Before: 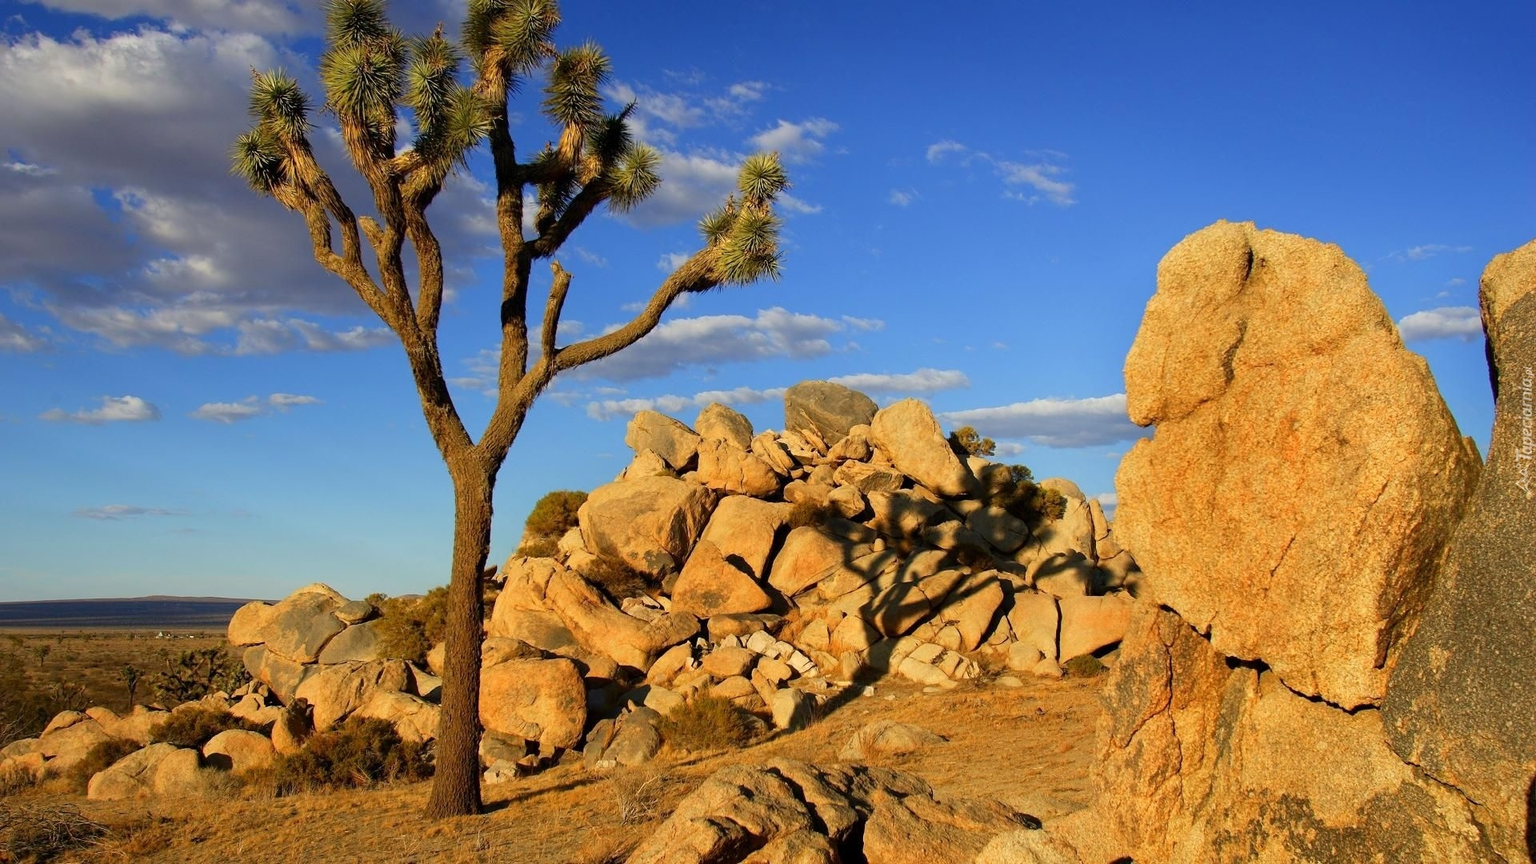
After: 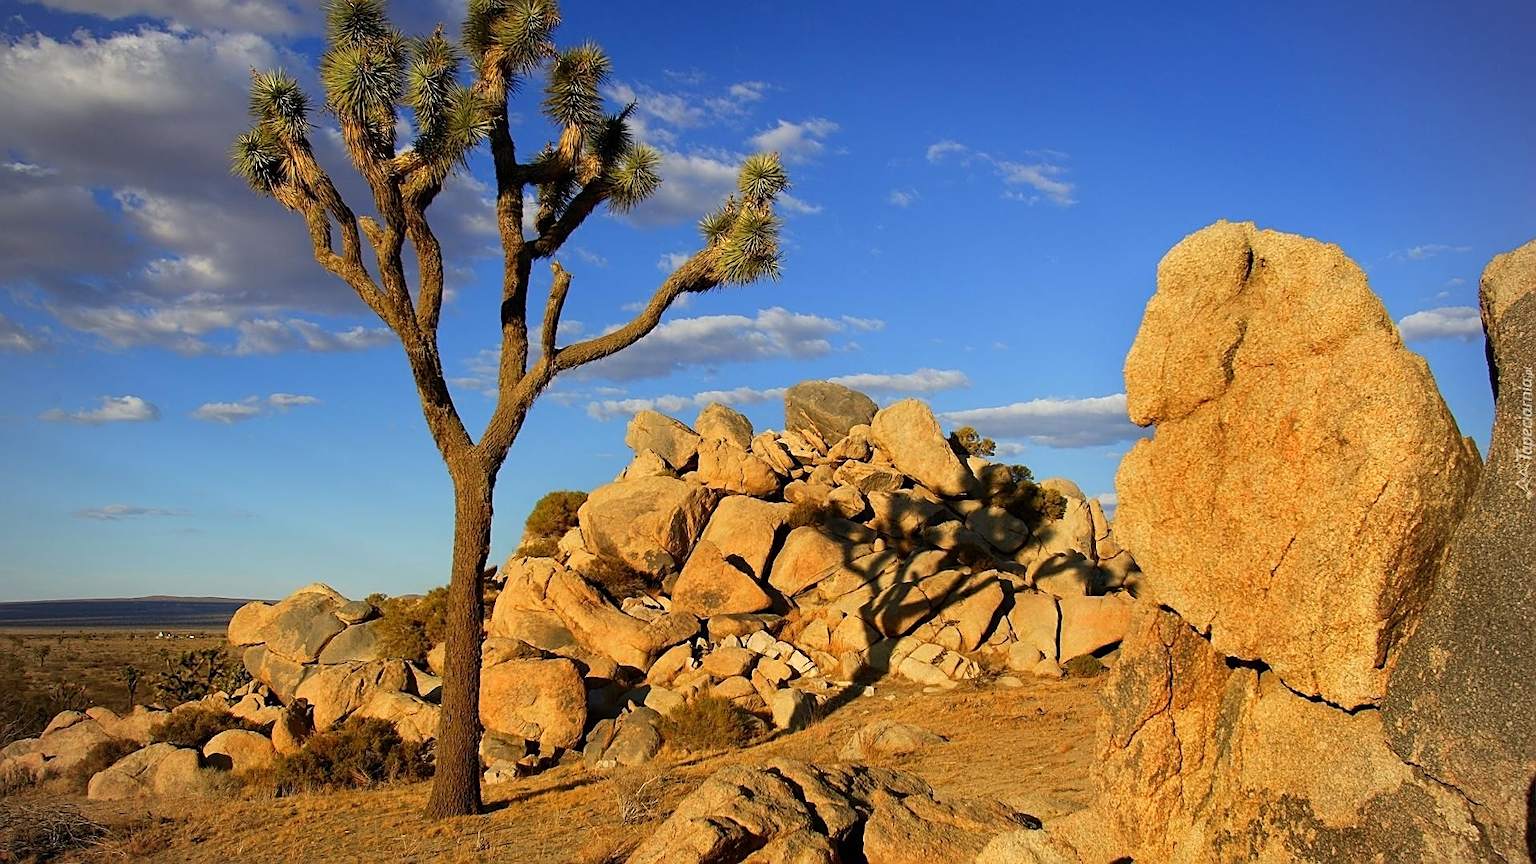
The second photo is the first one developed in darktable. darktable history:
sharpen: on, module defaults
vignetting: fall-off radius 82.5%, unbound false
